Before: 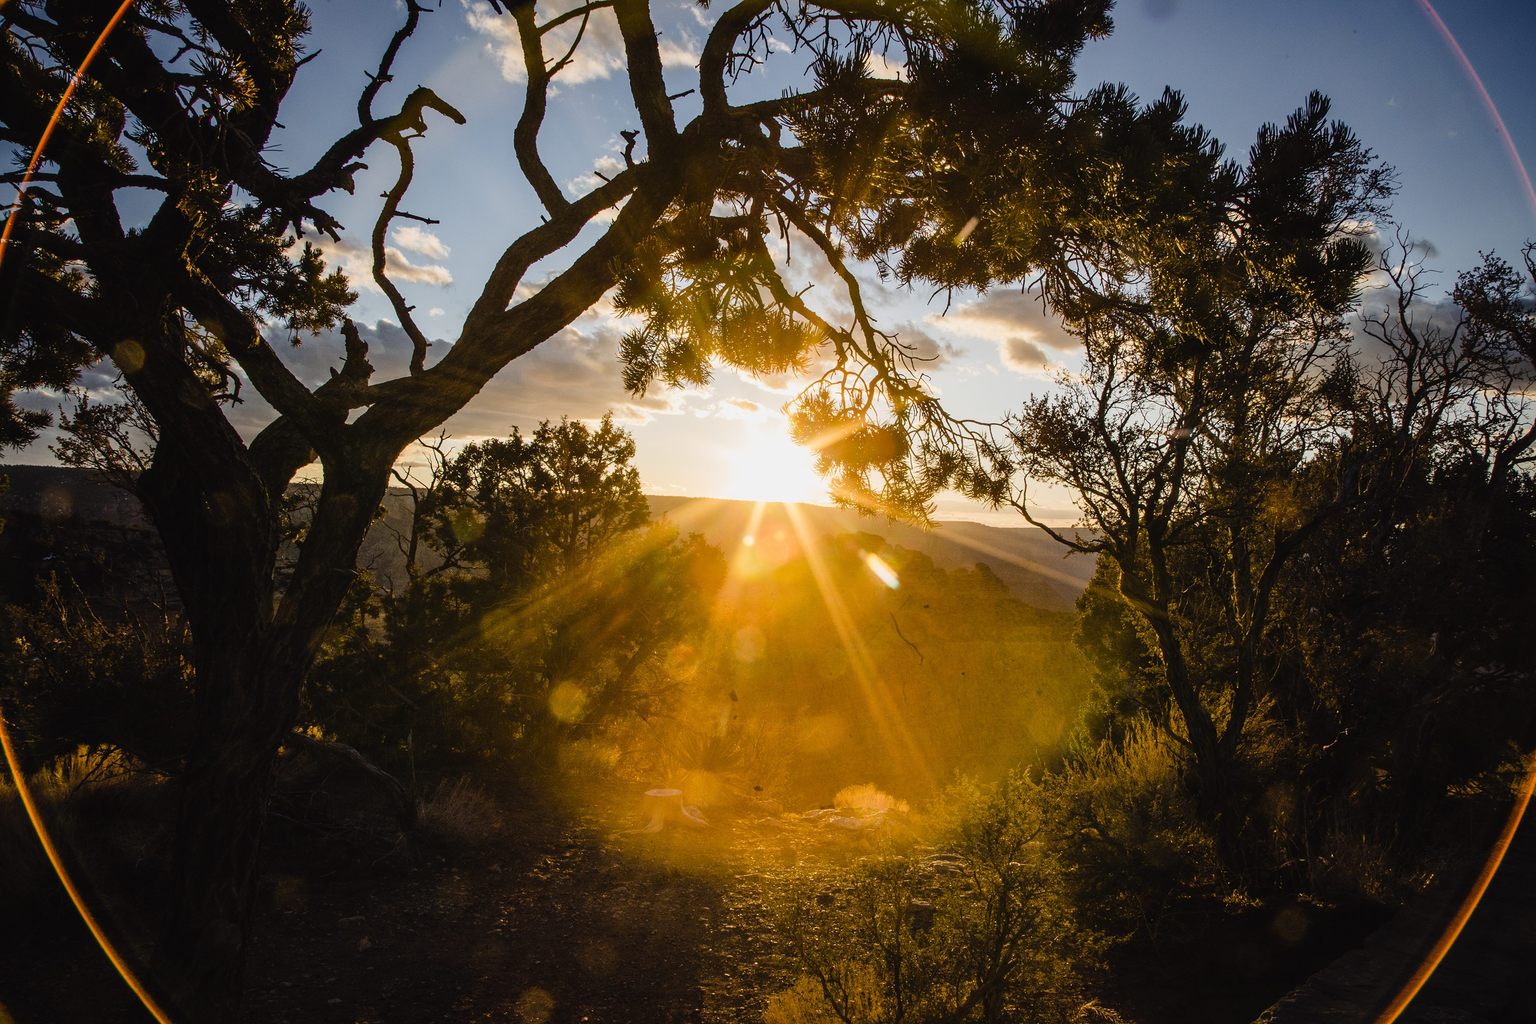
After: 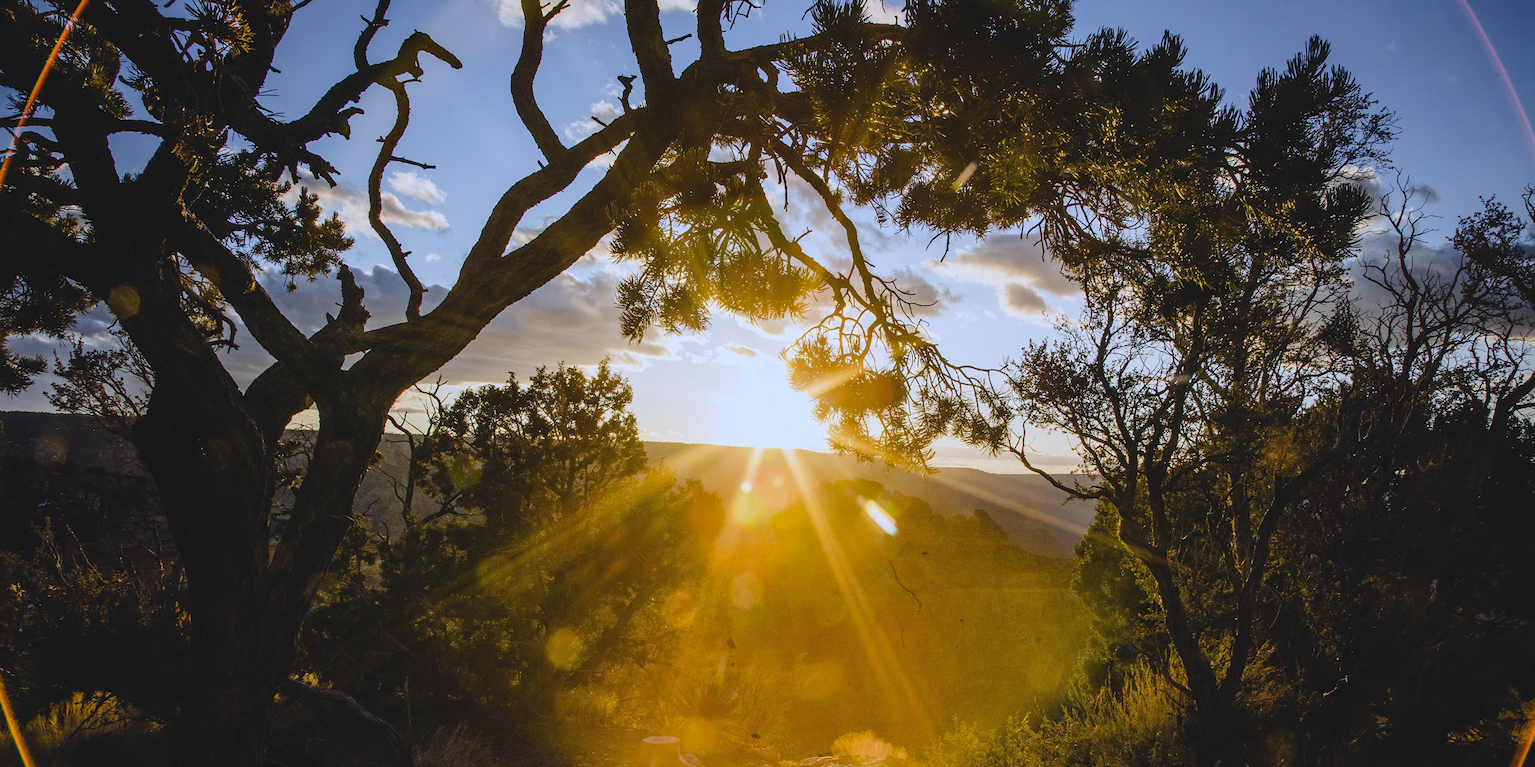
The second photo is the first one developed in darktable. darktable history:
contrast brightness saturation: contrast -0.11
white balance: red 0.948, green 1.02, blue 1.176
crop: left 0.387%, top 5.469%, bottom 19.809%
